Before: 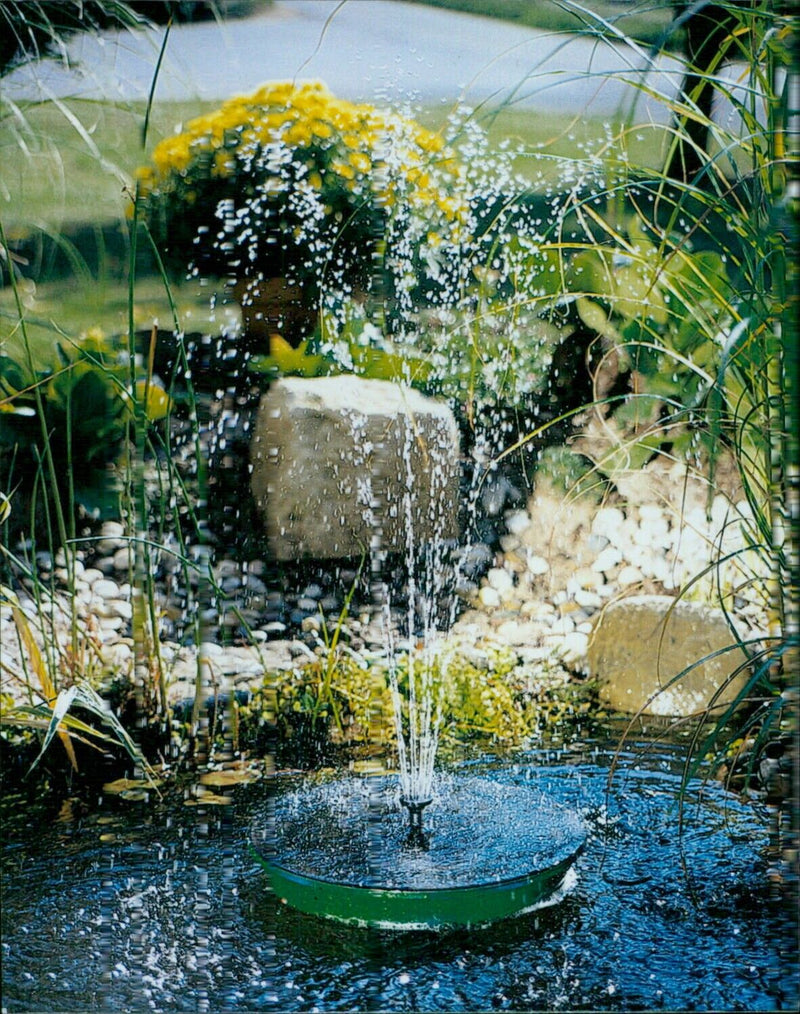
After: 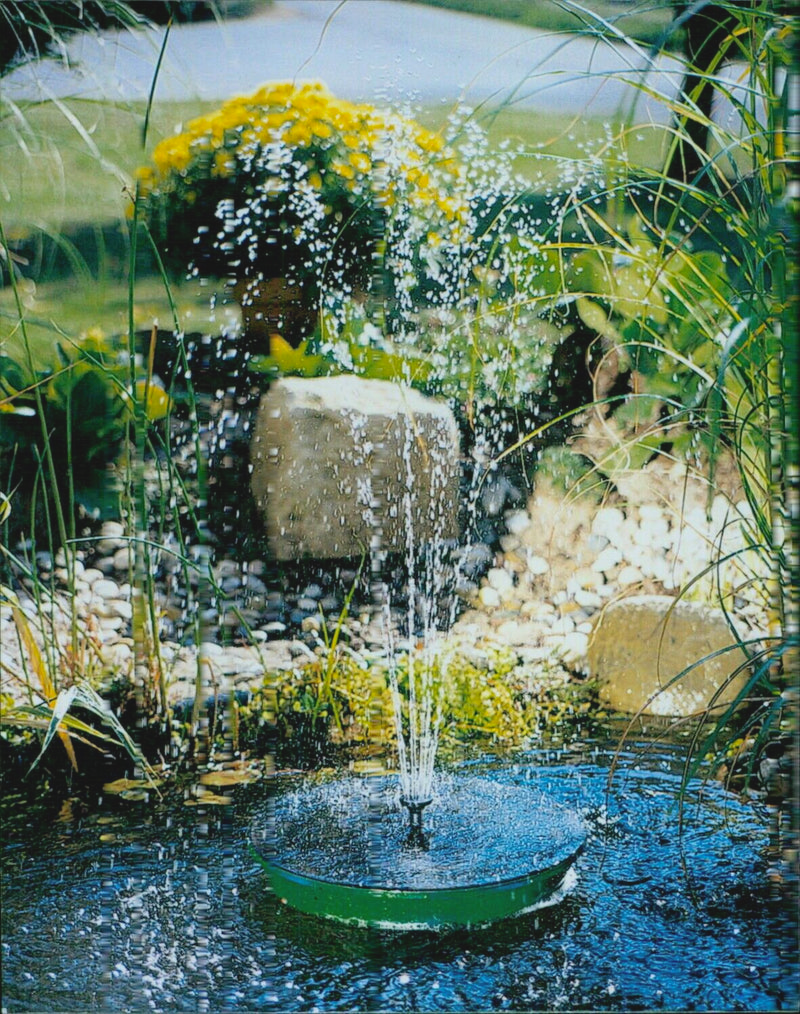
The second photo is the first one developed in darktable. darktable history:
contrast brightness saturation: contrast -0.098, brightness 0.055, saturation 0.081
